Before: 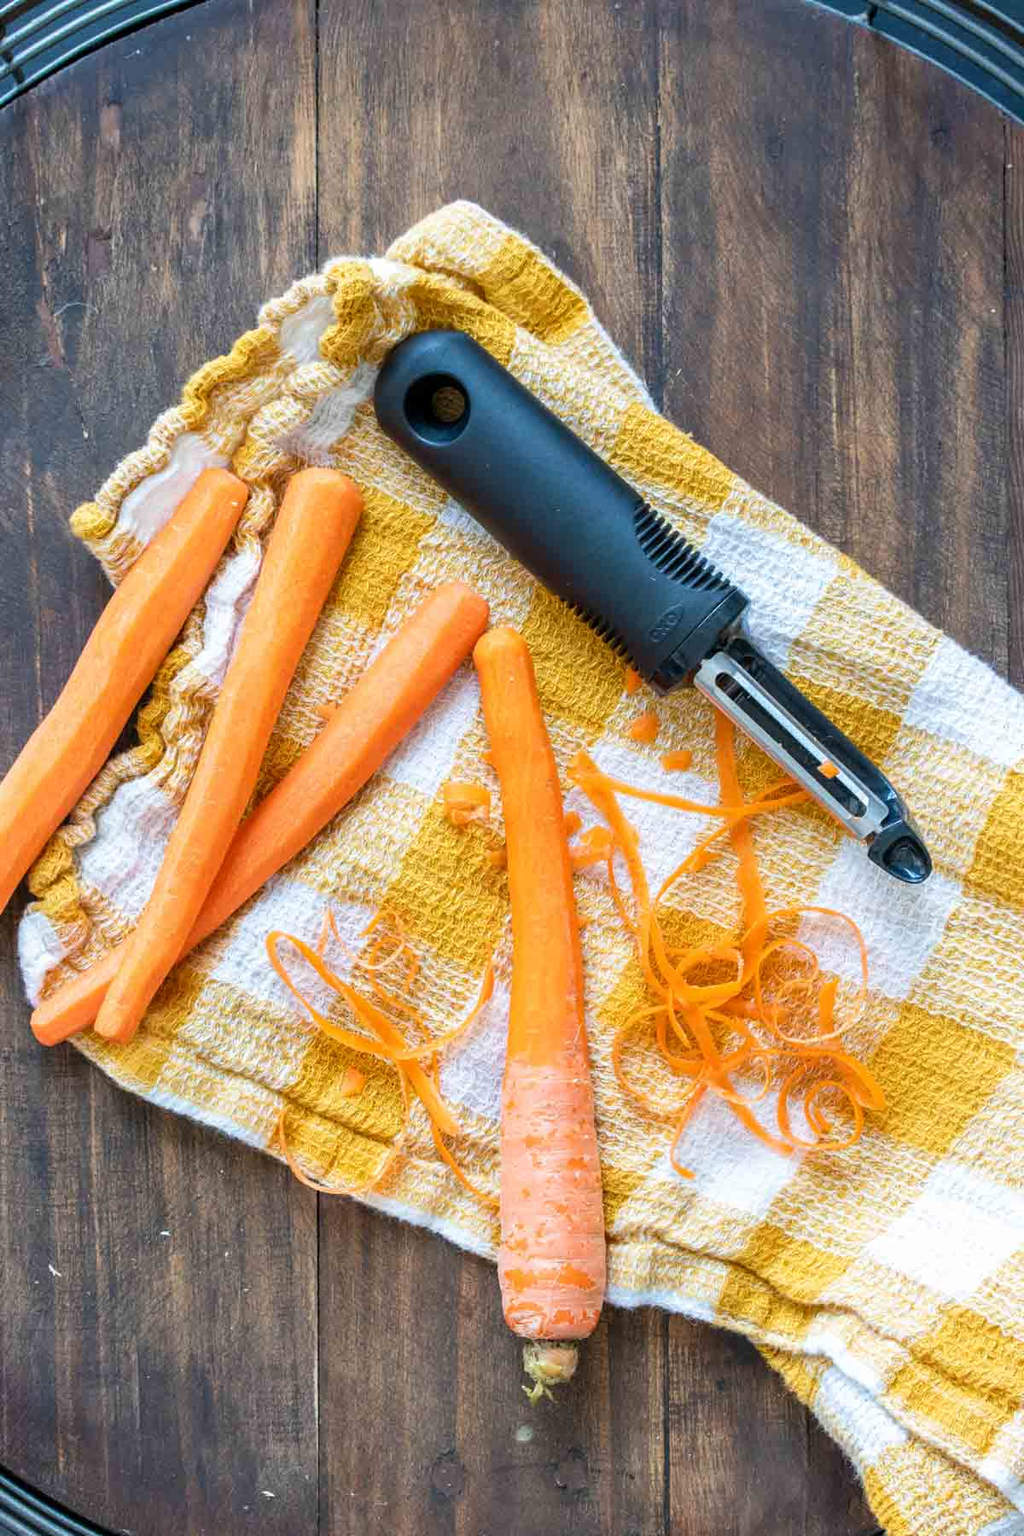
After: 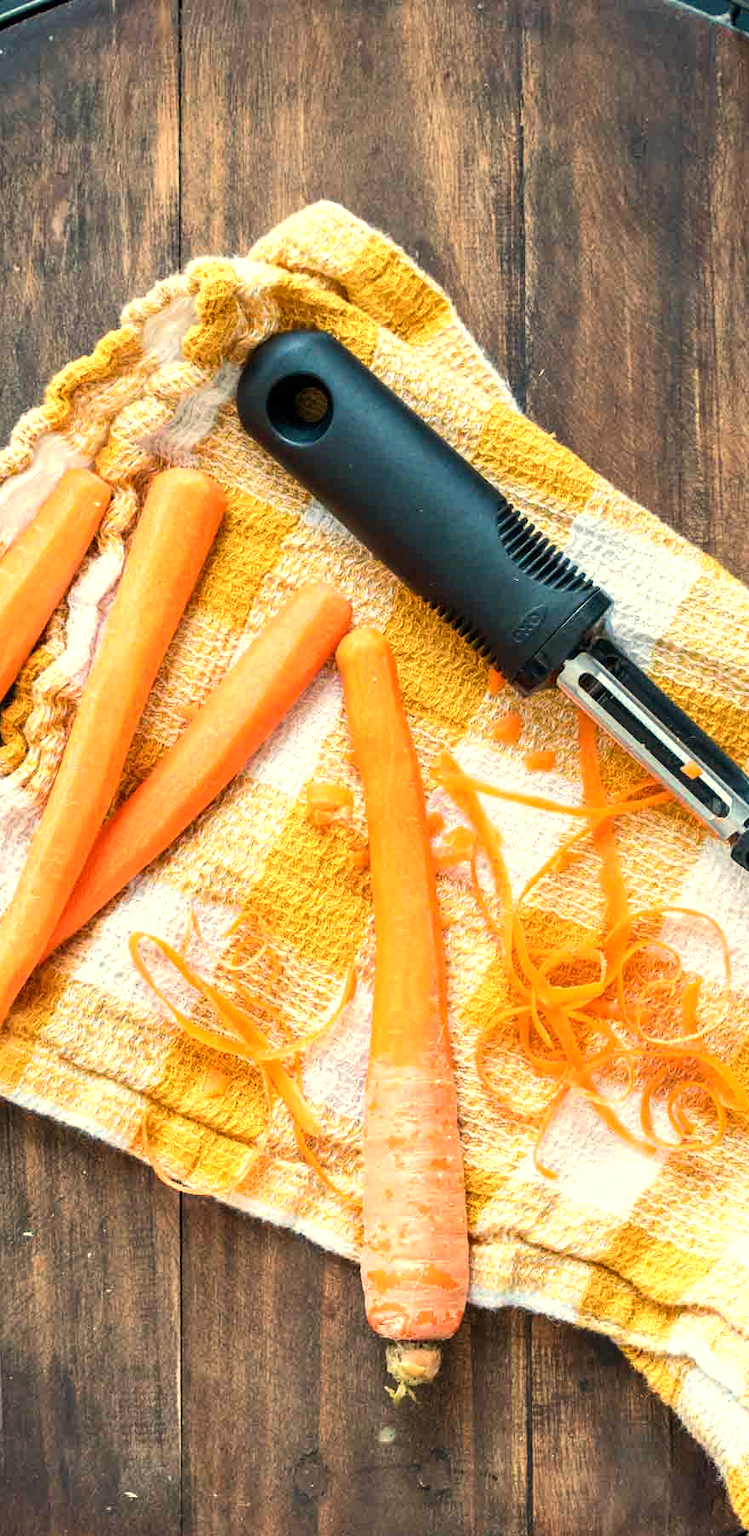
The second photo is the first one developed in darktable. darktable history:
white balance: red 1.123, blue 0.83
tone equalizer: -8 EV -0.417 EV, -7 EV -0.389 EV, -6 EV -0.333 EV, -5 EV -0.222 EV, -3 EV 0.222 EV, -2 EV 0.333 EV, -1 EV 0.389 EV, +0 EV 0.417 EV, edges refinement/feathering 500, mask exposure compensation -1.57 EV, preserve details no
crop: left 13.443%, right 13.31%
